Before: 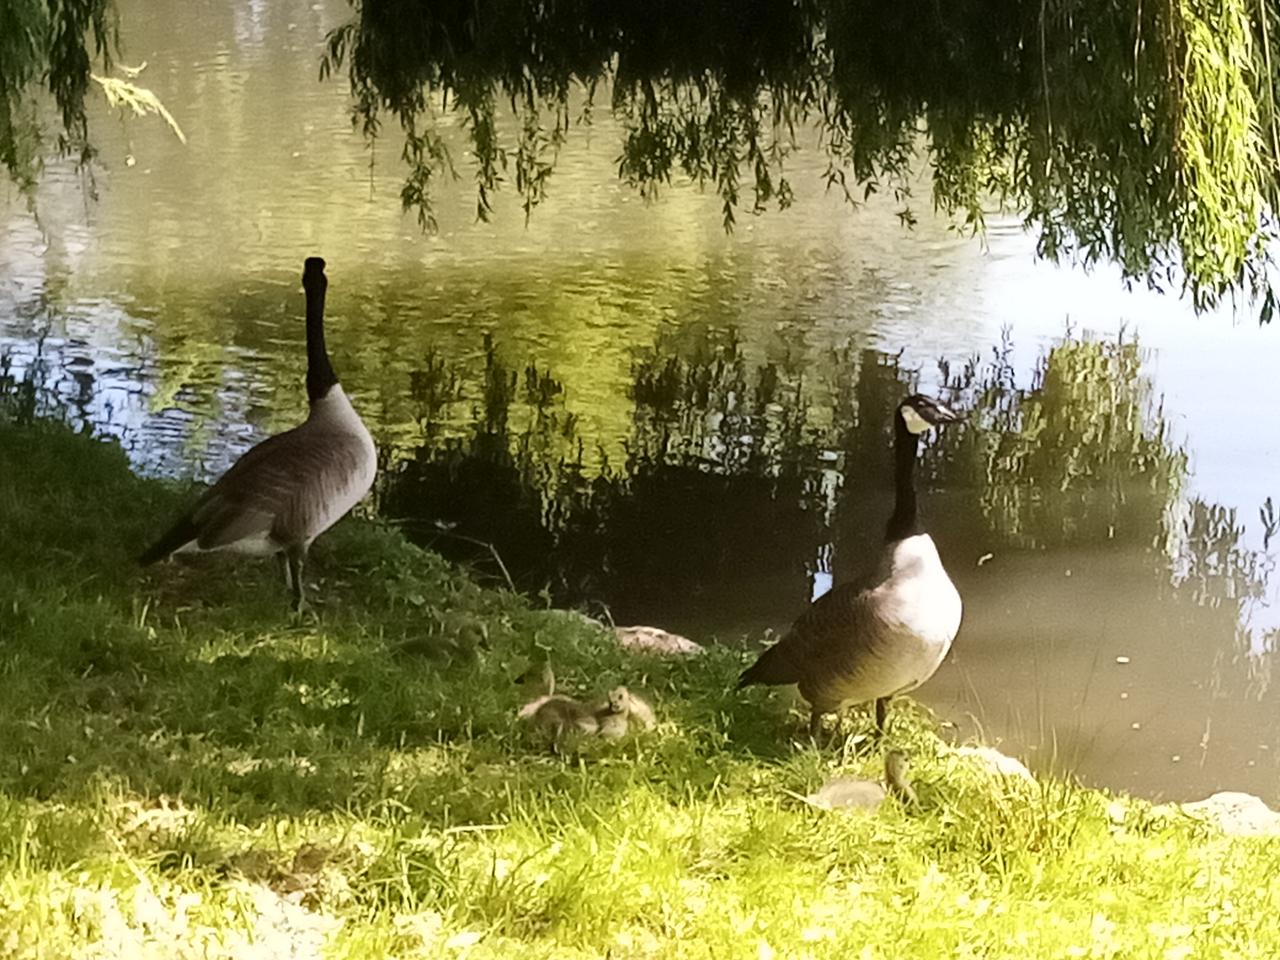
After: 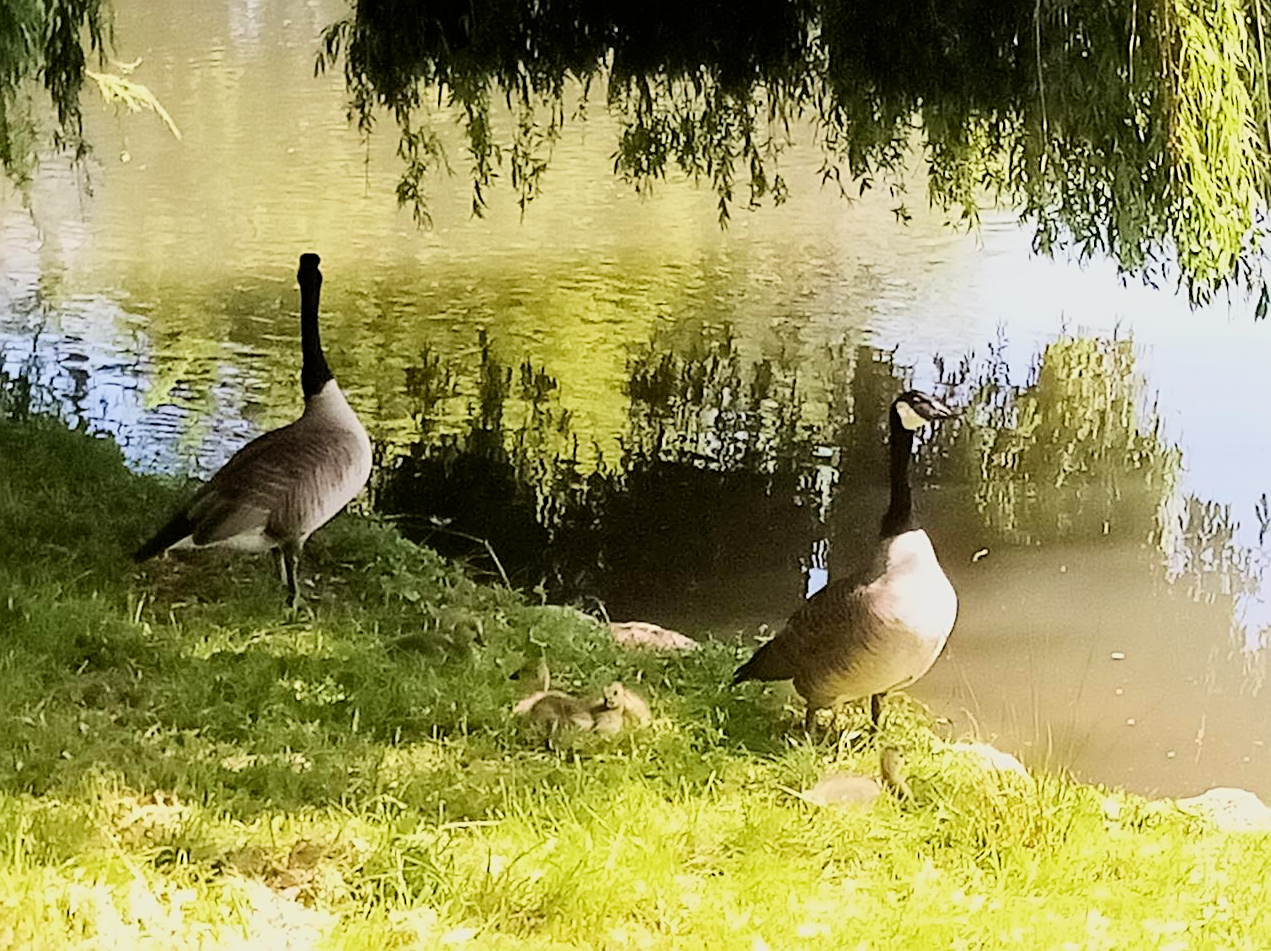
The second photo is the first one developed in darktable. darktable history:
exposure: black level correction 0.001, exposure 0.955 EV, compensate exposure bias true, compensate highlight preservation false
filmic rgb: black relative exposure -7.15 EV, white relative exposure 5.36 EV, hardness 3.02, color science v6 (2022)
crop: left 0.434%, top 0.485%, right 0.244%, bottom 0.386%
sharpen: on, module defaults
